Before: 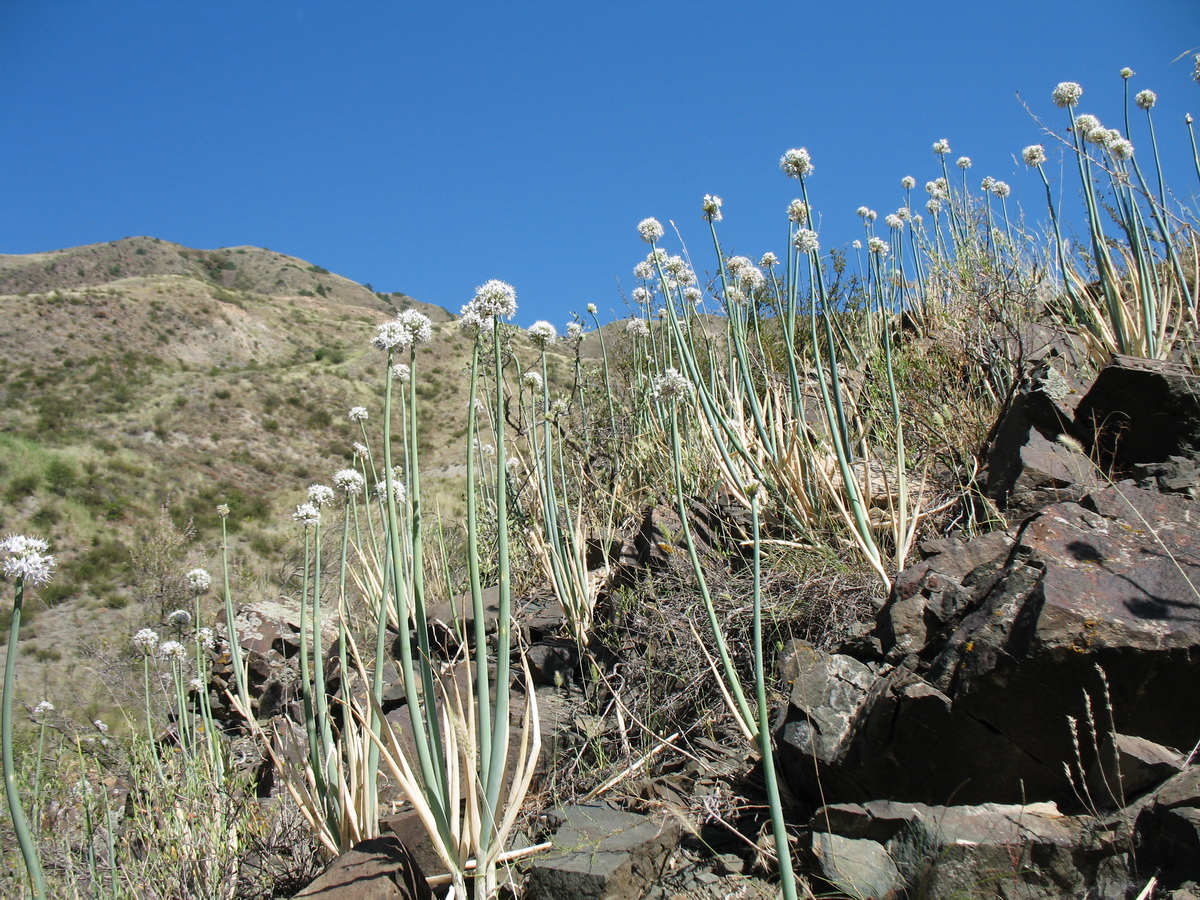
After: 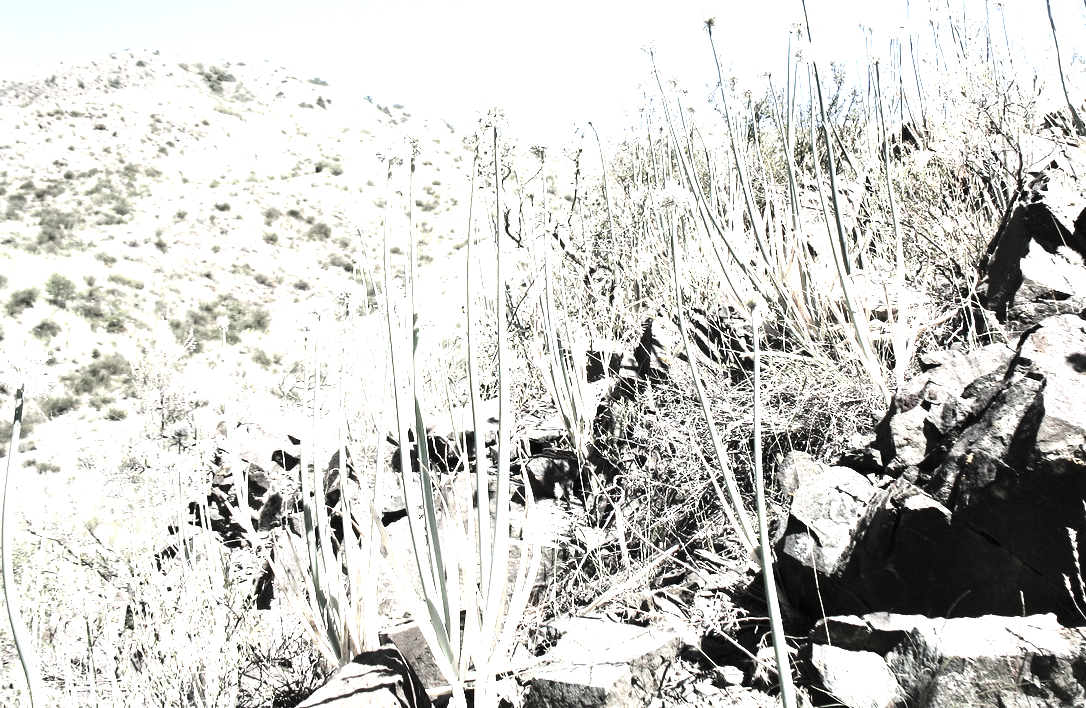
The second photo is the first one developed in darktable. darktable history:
exposure: black level correction 0, exposure 1.45 EV, compensate exposure bias true, compensate highlight preservation false
color zones: curves: ch1 [(0, 0.153) (0.143, 0.15) (0.286, 0.151) (0.429, 0.152) (0.571, 0.152) (0.714, 0.151) (0.857, 0.151) (1, 0.153)]
crop: top 20.916%, right 9.437%, bottom 0.316%
tone equalizer: -8 EV -1.08 EV, -7 EV -1.01 EV, -6 EV -0.867 EV, -5 EV -0.578 EV, -3 EV 0.578 EV, -2 EV 0.867 EV, -1 EV 1.01 EV, +0 EV 1.08 EV, edges refinement/feathering 500, mask exposure compensation -1.57 EV, preserve details no
